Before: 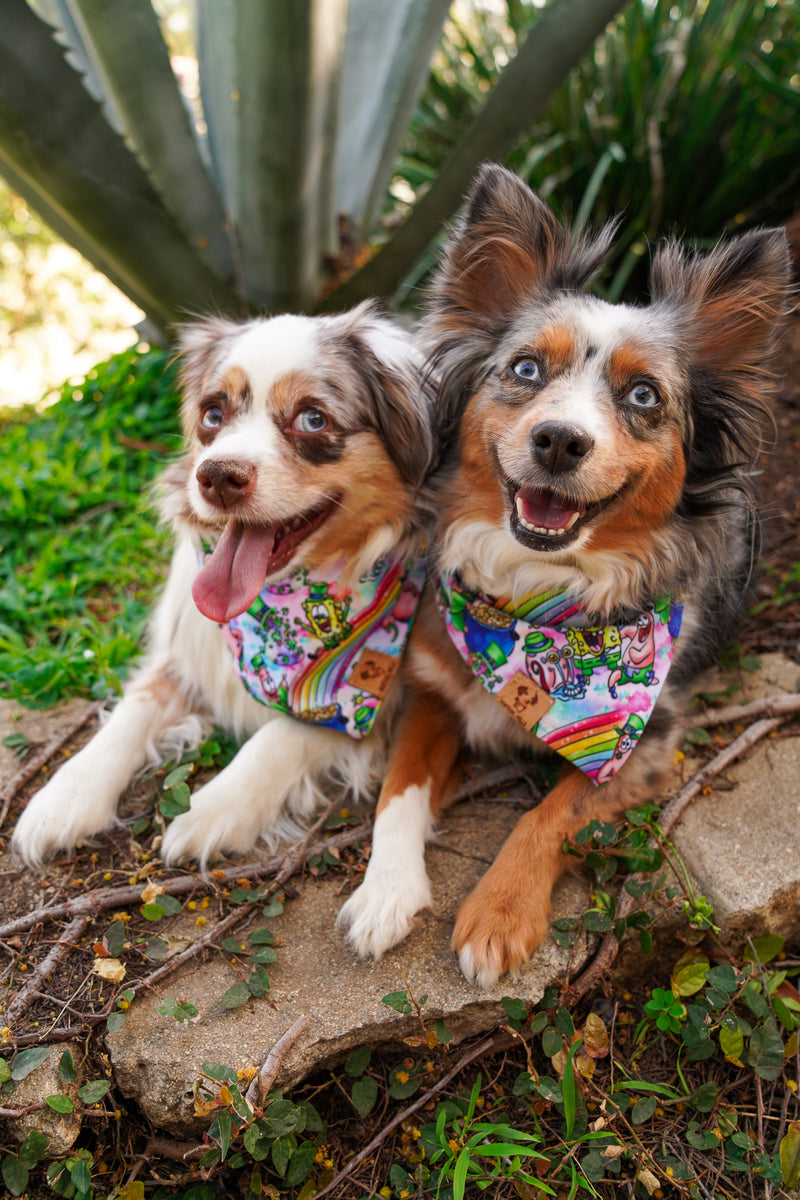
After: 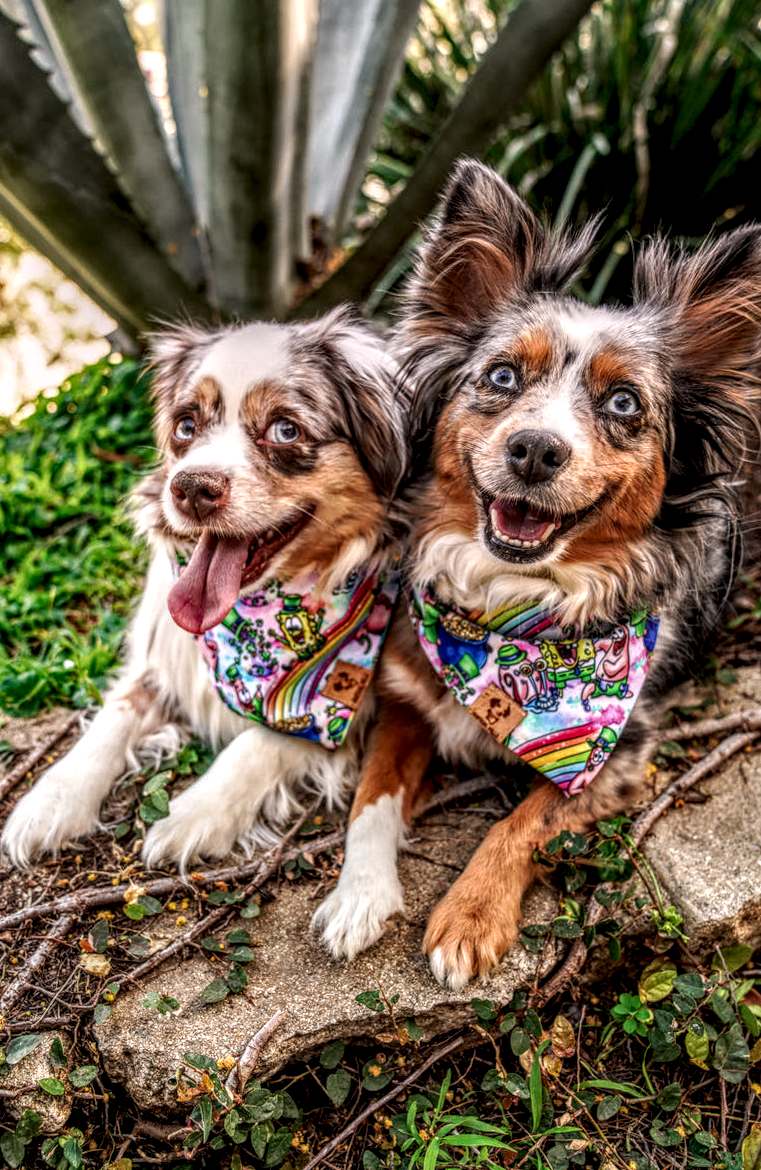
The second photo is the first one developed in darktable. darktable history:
rotate and perspective: rotation 0.074°, lens shift (vertical) 0.096, lens shift (horizontal) -0.041, crop left 0.043, crop right 0.952, crop top 0.024, crop bottom 0.979
local contrast: highlights 0%, shadows 0%, detail 300%, midtone range 0.3
graduated density: density 0.38 EV, hardness 21%, rotation -6.11°, saturation 32%
